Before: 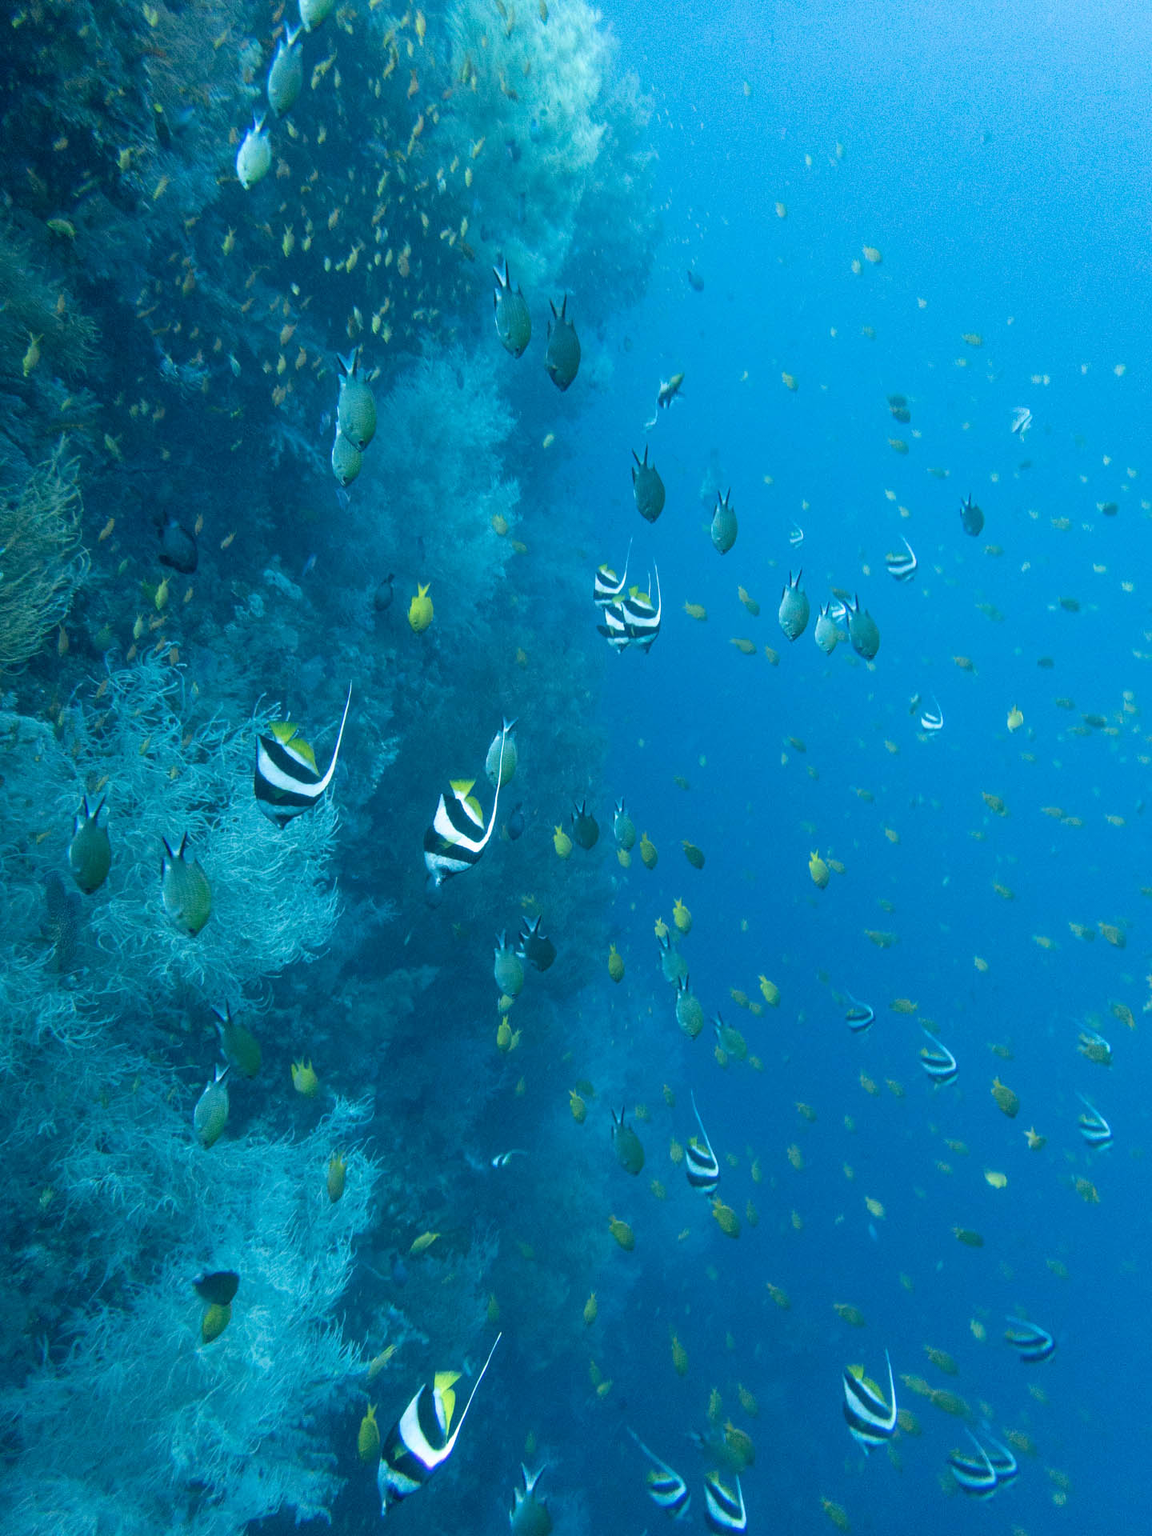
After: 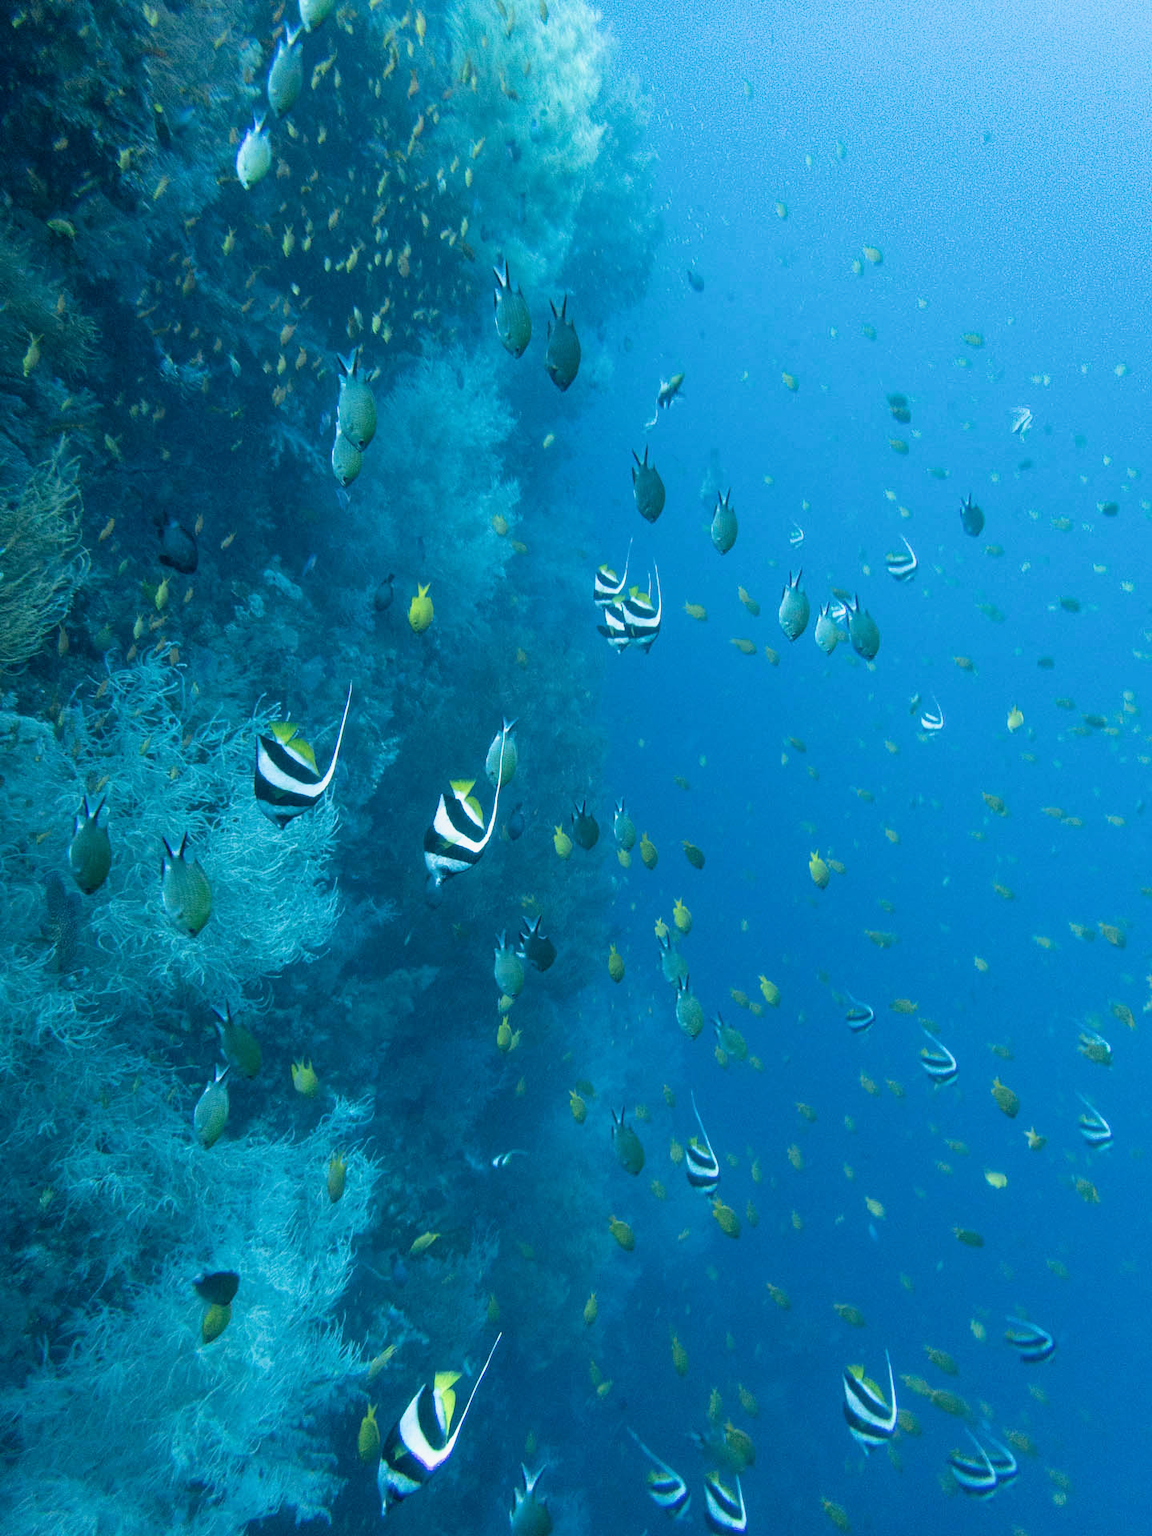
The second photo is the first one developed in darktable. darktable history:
filmic rgb: black relative exposure -12.8 EV, white relative exposure 2.8 EV, threshold 3 EV, target black luminance 0%, hardness 8.54, latitude 70.41%, contrast 1.133, shadows ↔ highlights balance -0.395%, color science v4 (2020), enable highlight reconstruction true
